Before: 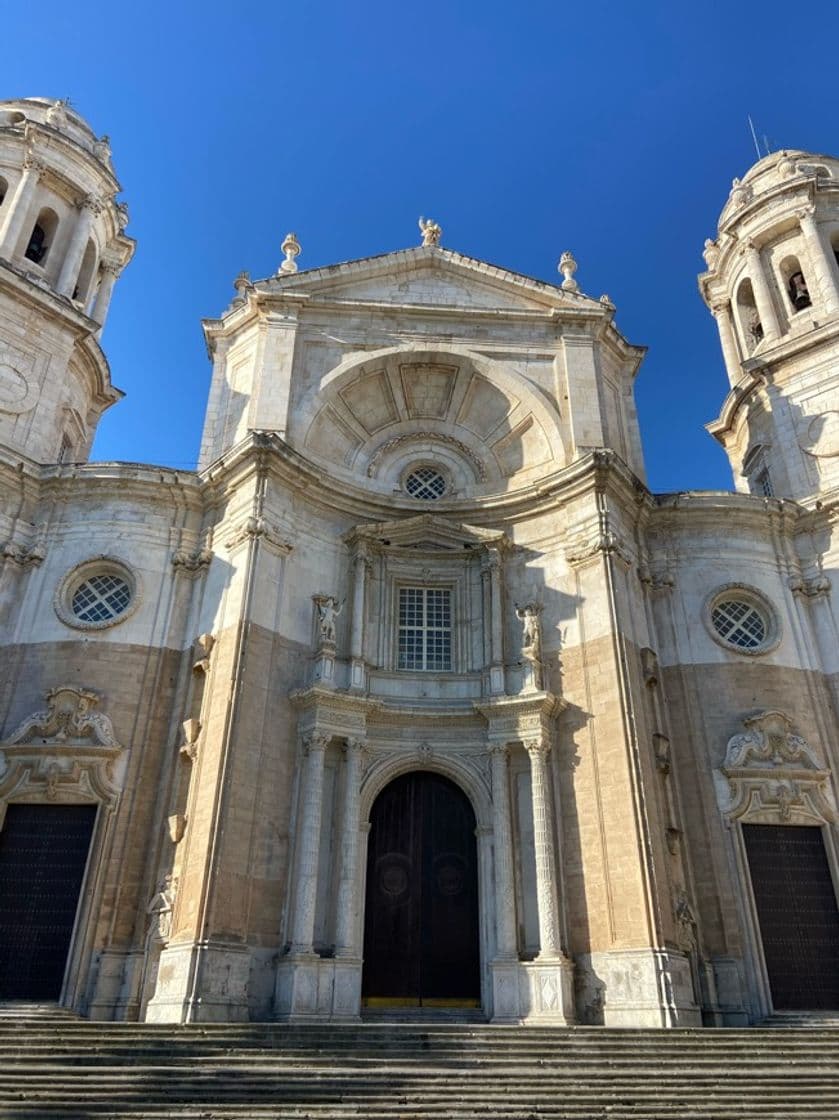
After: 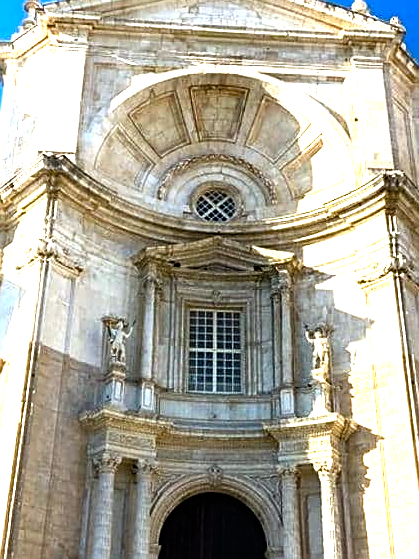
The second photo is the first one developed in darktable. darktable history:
color balance rgb: shadows lift › luminance 0.893%, shadows lift › chroma 0.125%, shadows lift › hue 18.17°, power › chroma 0.706%, power › hue 60°, linear chroma grading › global chroma 20.386%, perceptual saturation grading › global saturation 20%, perceptual saturation grading › highlights -24.908%, perceptual saturation grading › shadows 25.534%, perceptual brilliance grading › global brilliance 14.348%, perceptual brilliance grading › shadows -35.457%
sharpen: on, module defaults
crop: left 25.139%, top 24.892%, right 24.859%, bottom 25.142%
tone equalizer: -8 EV -1.08 EV, -7 EV -1.03 EV, -6 EV -0.874 EV, -5 EV -0.573 EV, -3 EV 0.555 EV, -2 EV 0.871 EV, -1 EV 0.997 EV, +0 EV 1.07 EV
